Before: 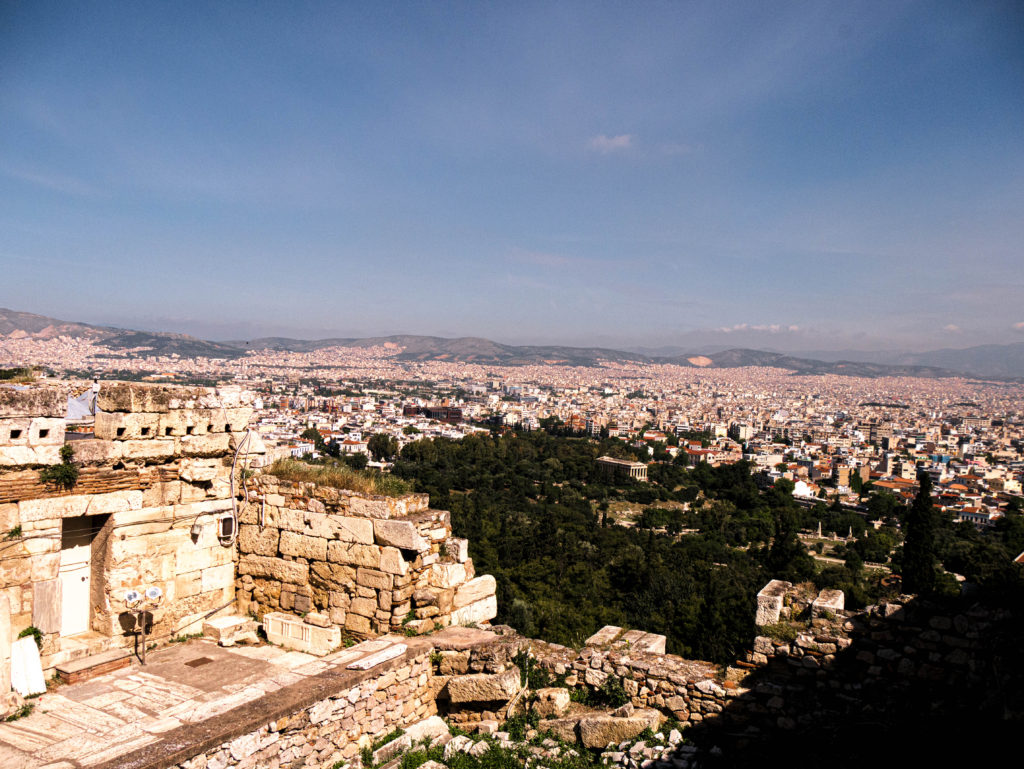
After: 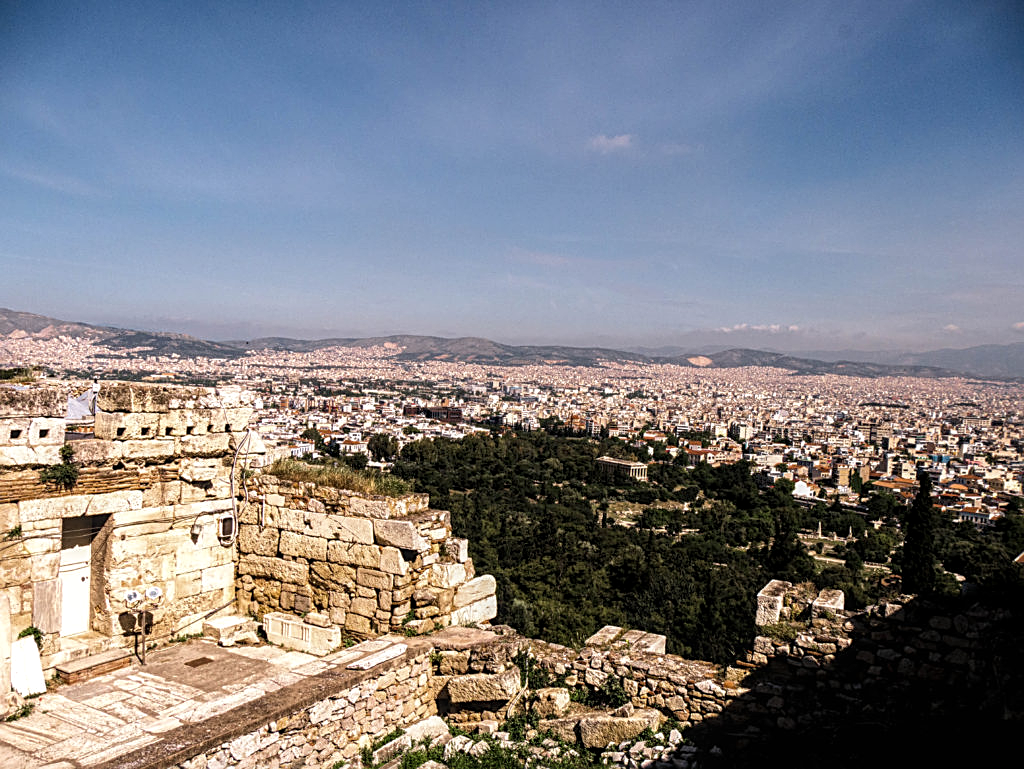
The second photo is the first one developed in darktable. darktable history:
sharpen: on, module defaults
color zones: curves: ch1 [(0.113, 0.438) (0.75, 0.5)]; ch2 [(0.12, 0.526) (0.75, 0.5)]
local contrast: detail 130%
